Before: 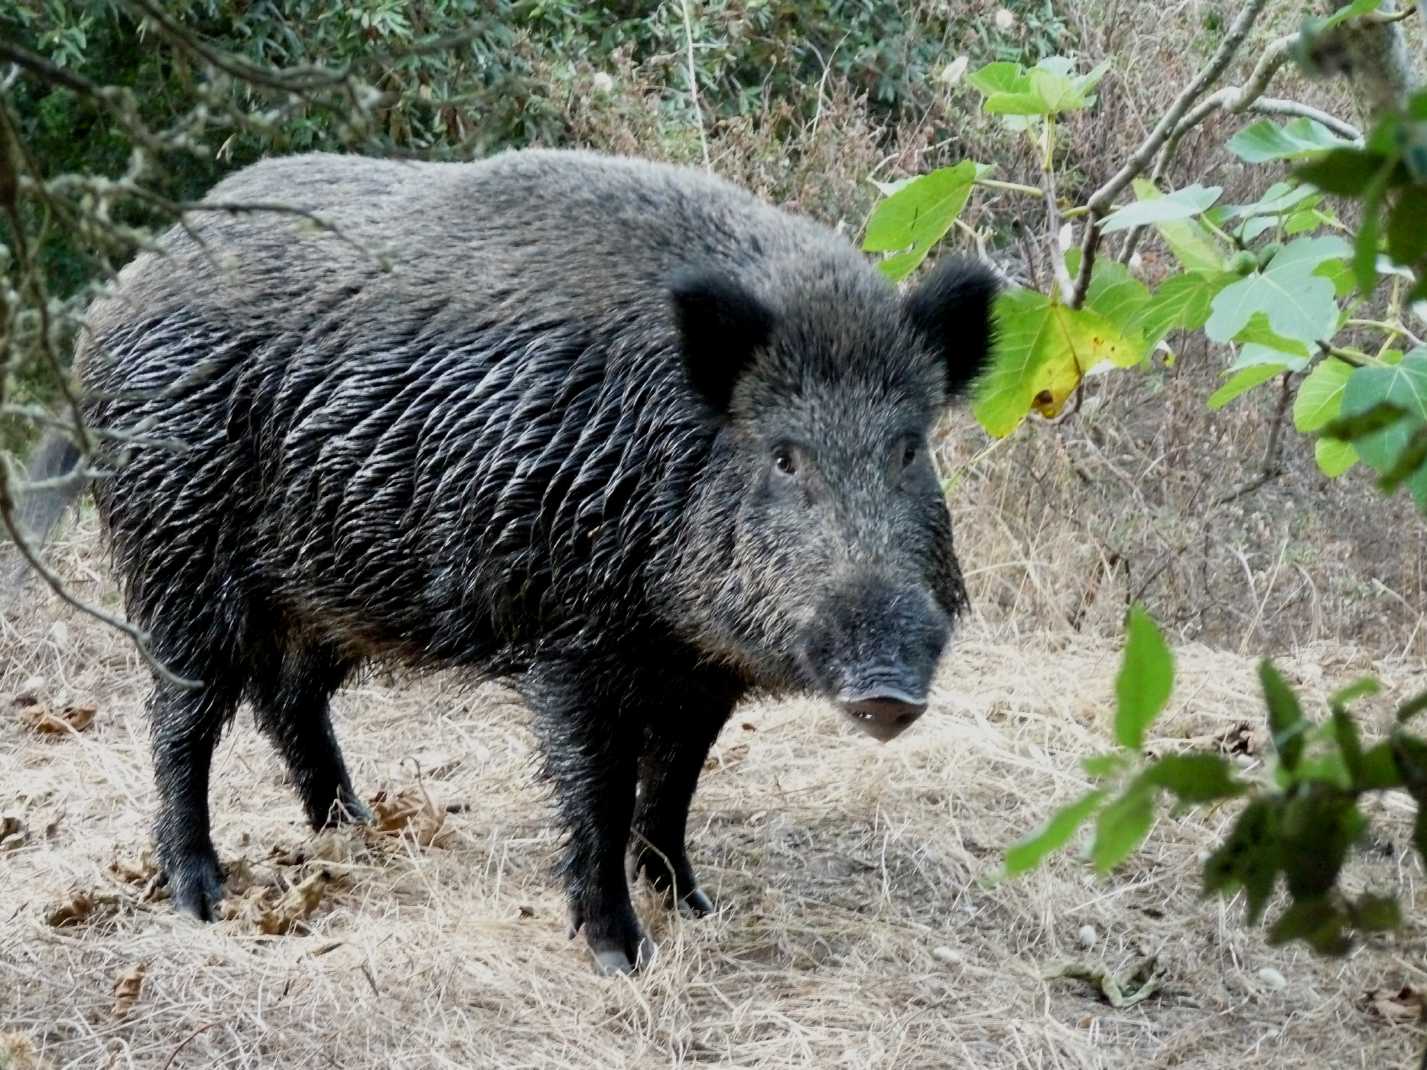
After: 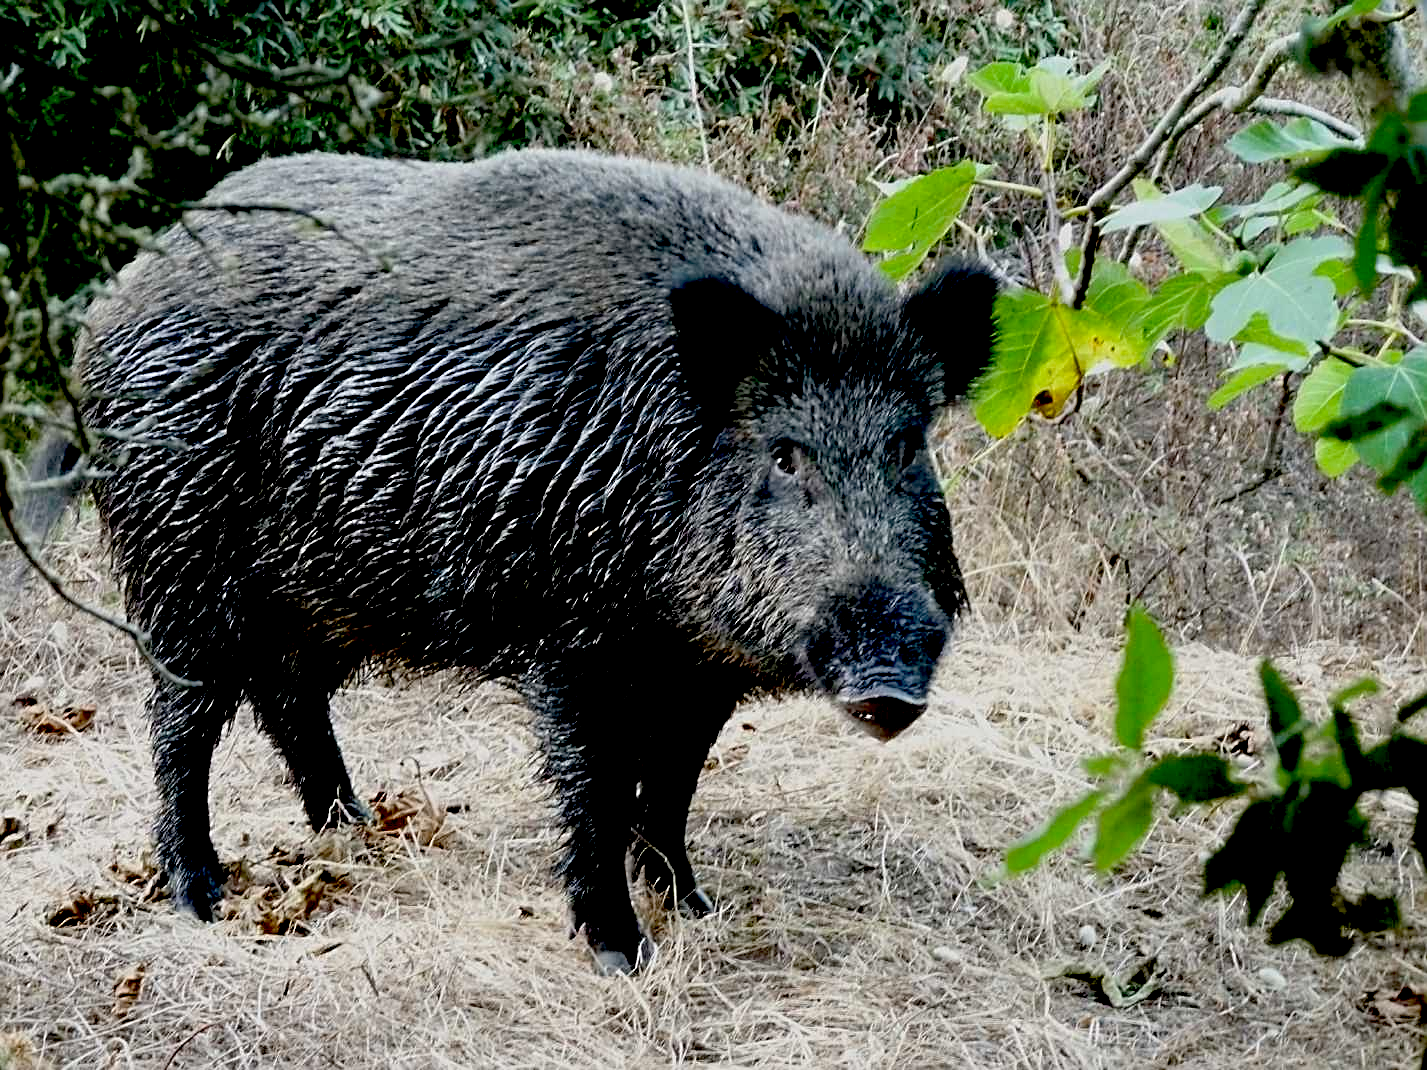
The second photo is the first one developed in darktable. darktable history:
exposure: black level correction 0.056, compensate highlight preservation false
sharpen: on, module defaults
